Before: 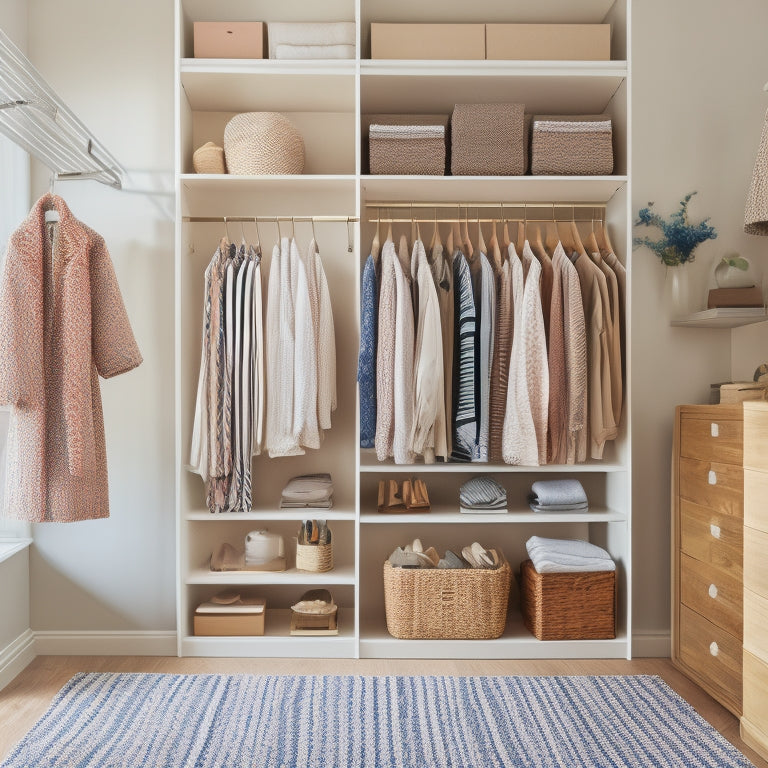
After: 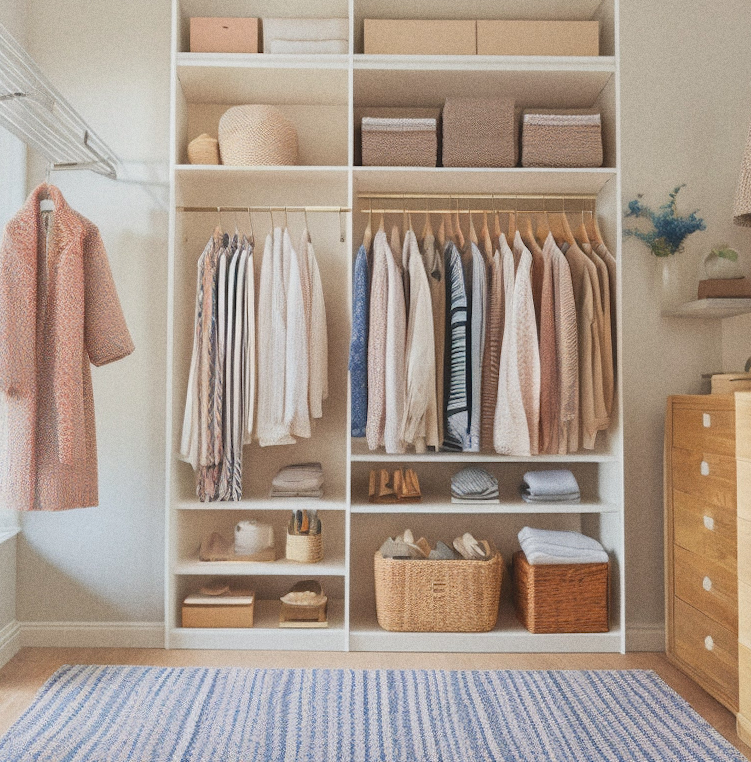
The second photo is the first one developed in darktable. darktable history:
contrast brightness saturation: contrast -0.1, brightness 0.05, saturation 0.08
grain: coarseness 0.09 ISO
rotate and perspective: rotation 0.226°, lens shift (vertical) -0.042, crop left 0.023, crop right 0.982, crop top 0.006, crop bottom 0.994
